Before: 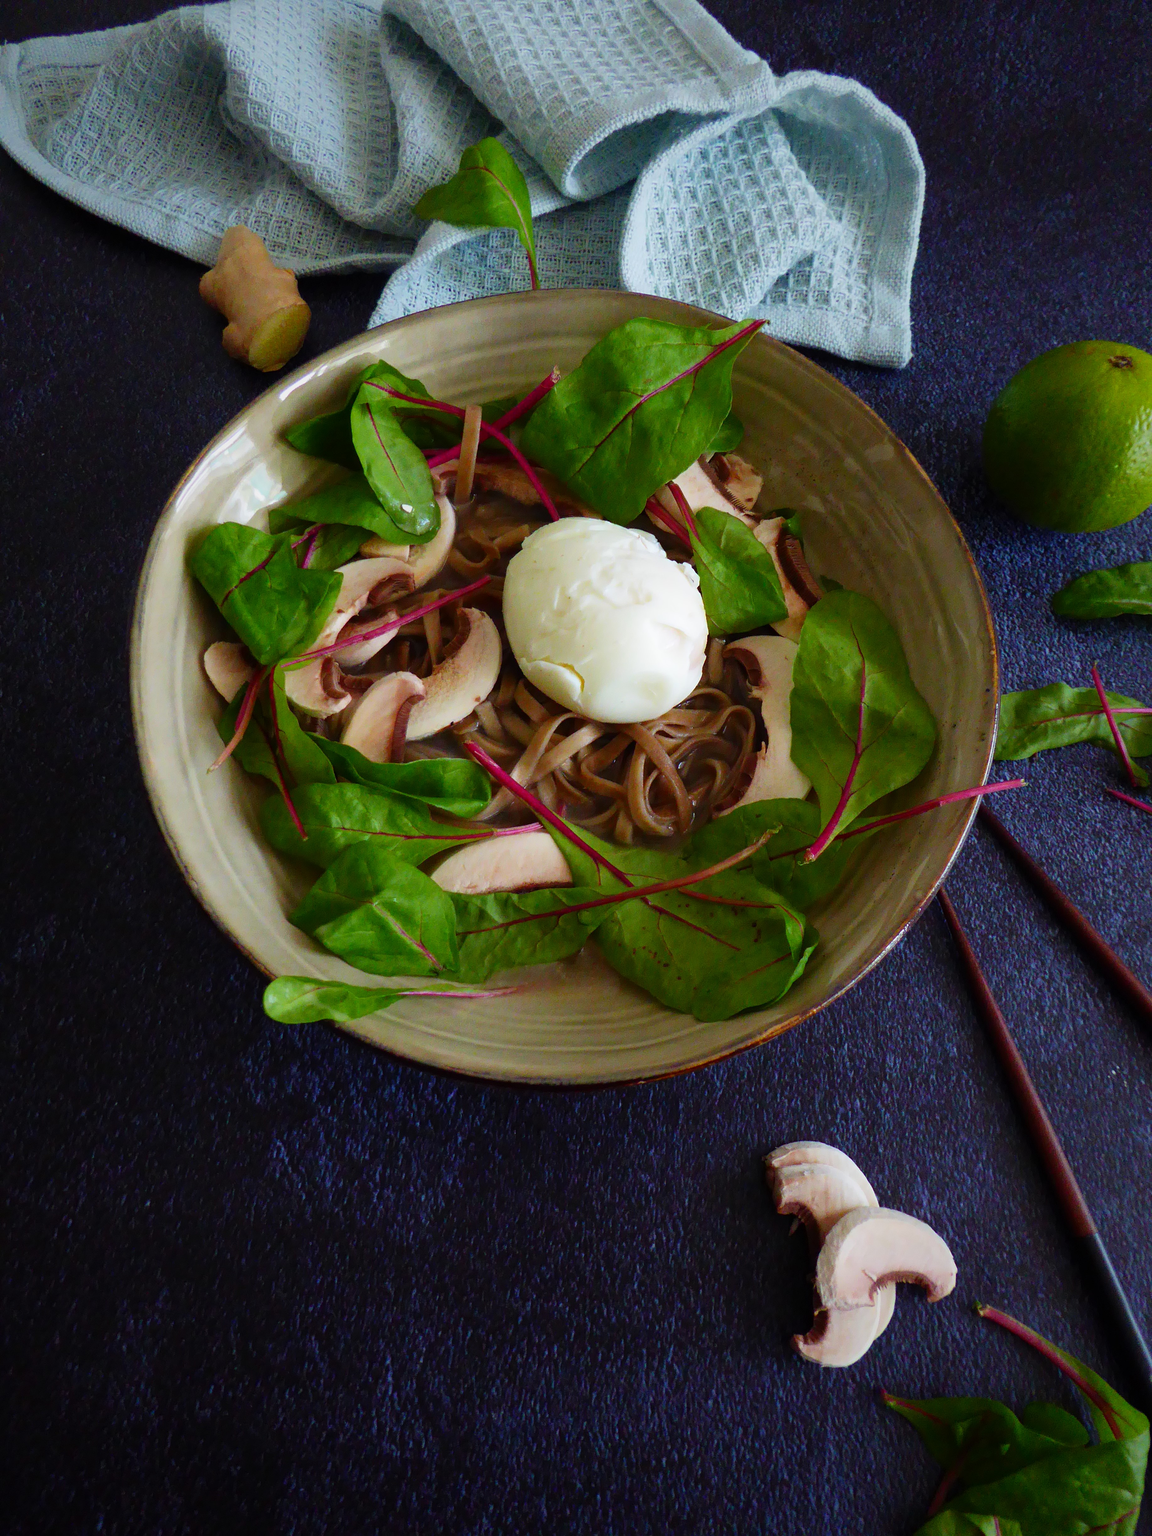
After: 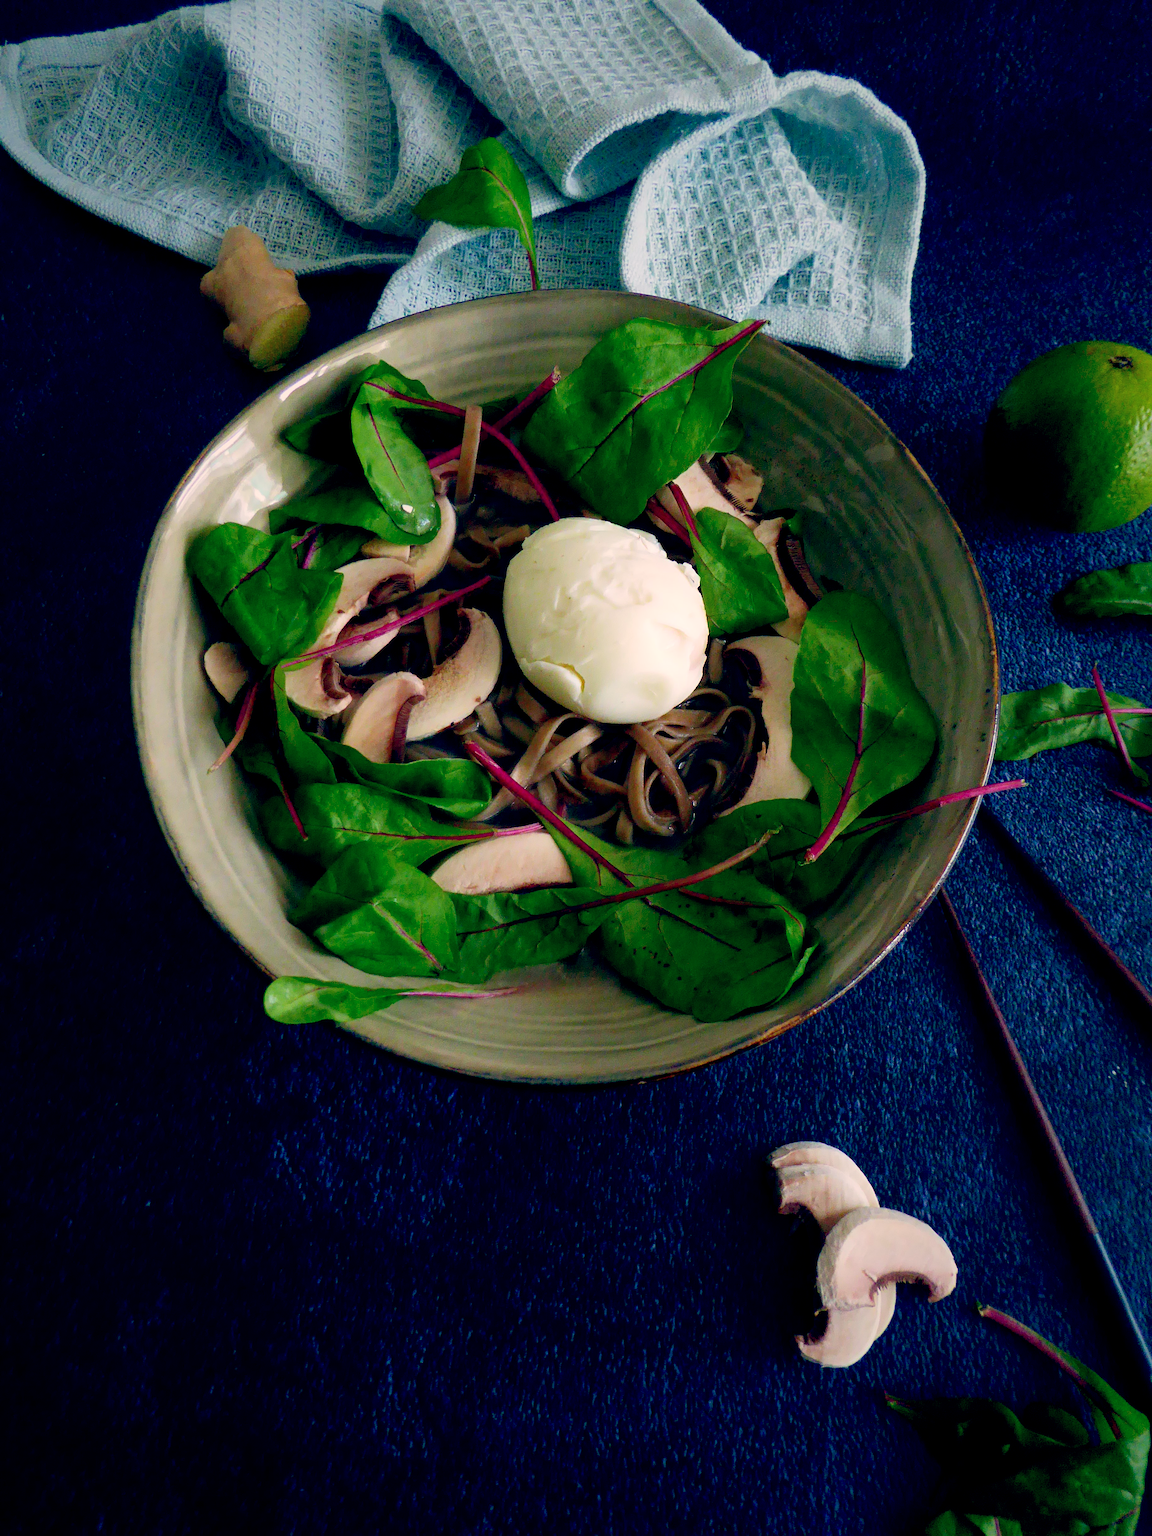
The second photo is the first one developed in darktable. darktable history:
exposure: black level correction 0.029, exposure -0.073 EV, compensate highlight preservation false
color balance: lift [1.006, 0.985, 1.002, 1.015], gamma [1, 0.953, 1.008, 1.047], gain [1.076, 1.13, 1.004, 0.87]
